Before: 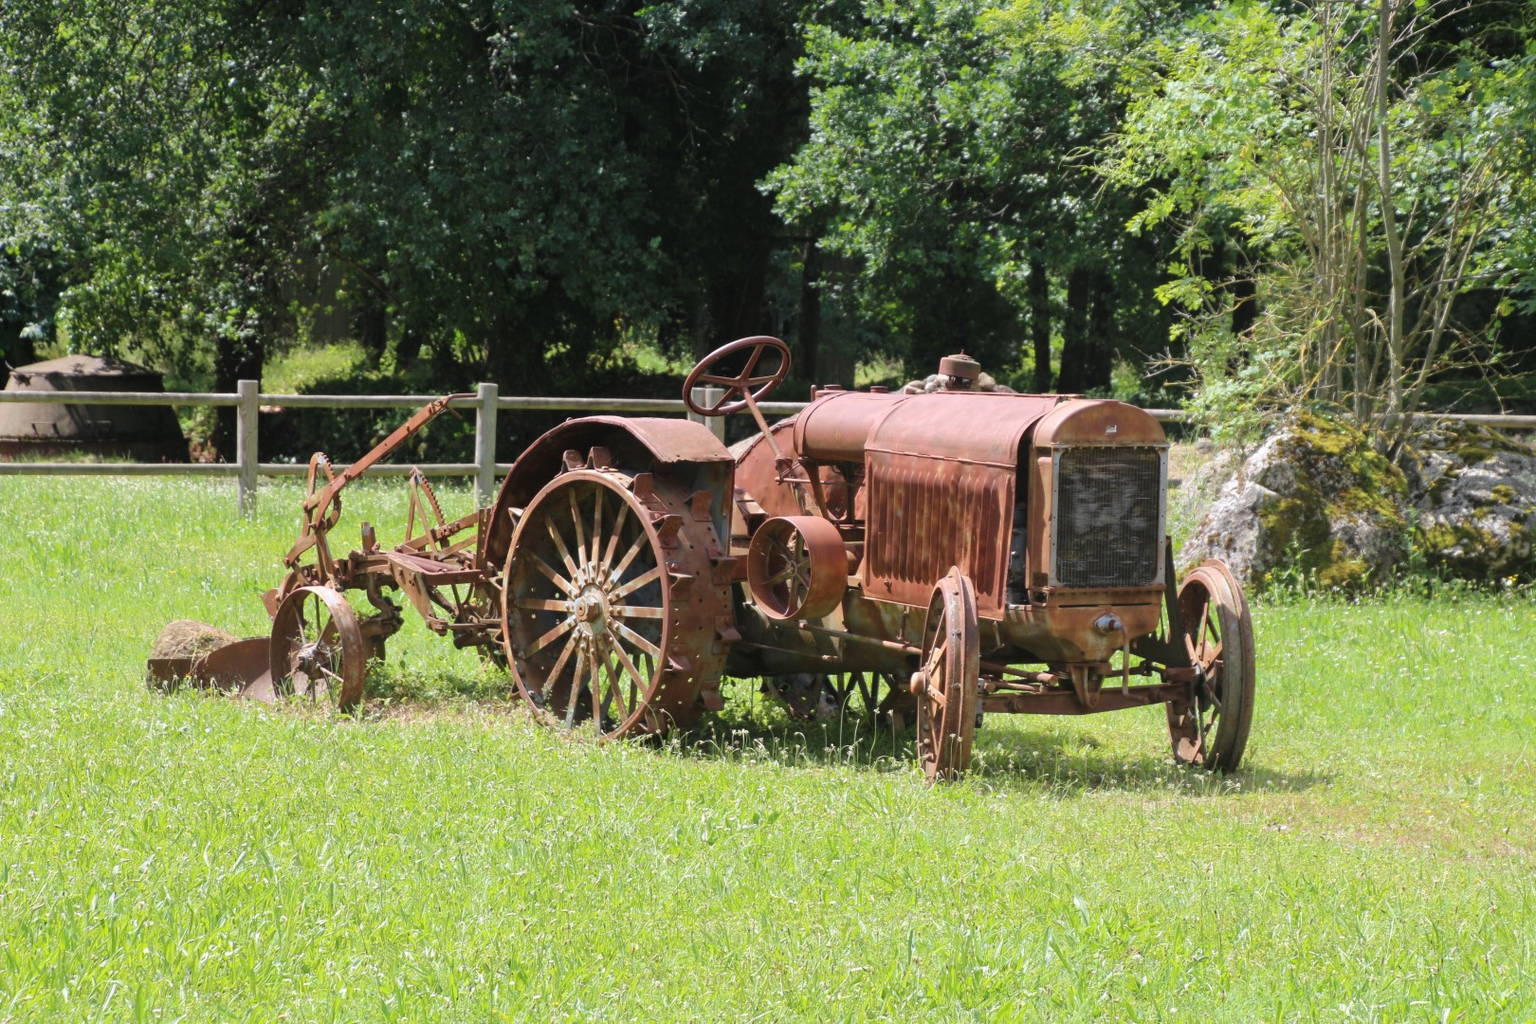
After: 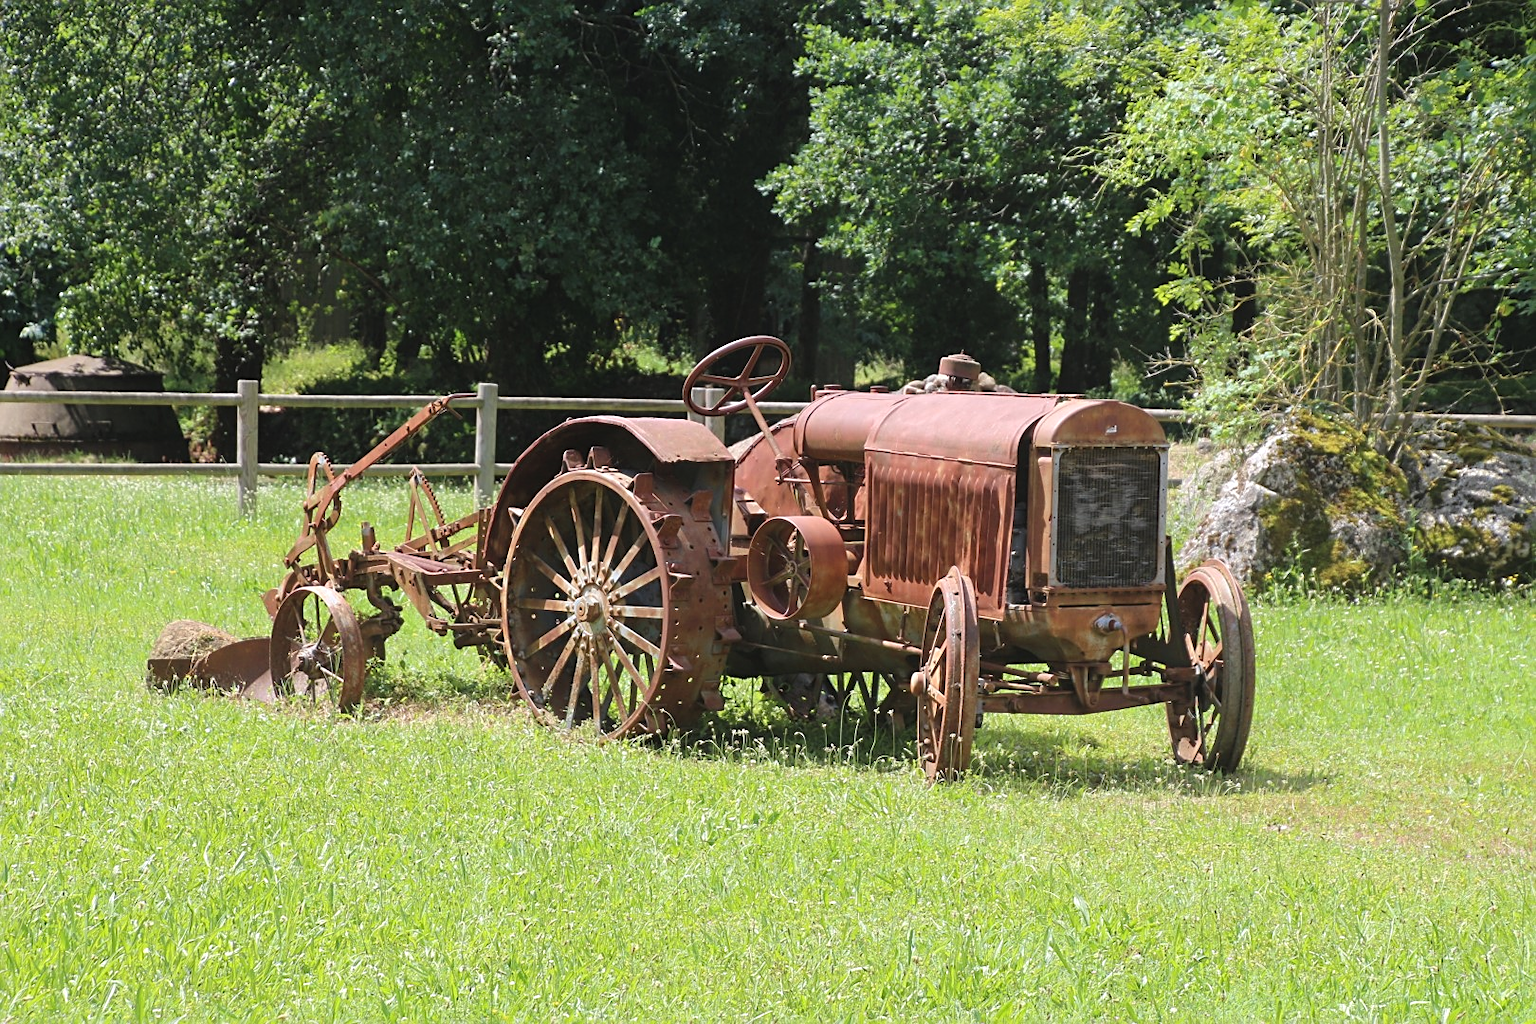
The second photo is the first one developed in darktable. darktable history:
sharpen: on, module defaults
exposure: black level correction -0.003, exposure 0.04 EV, compensate highlight preservation false
